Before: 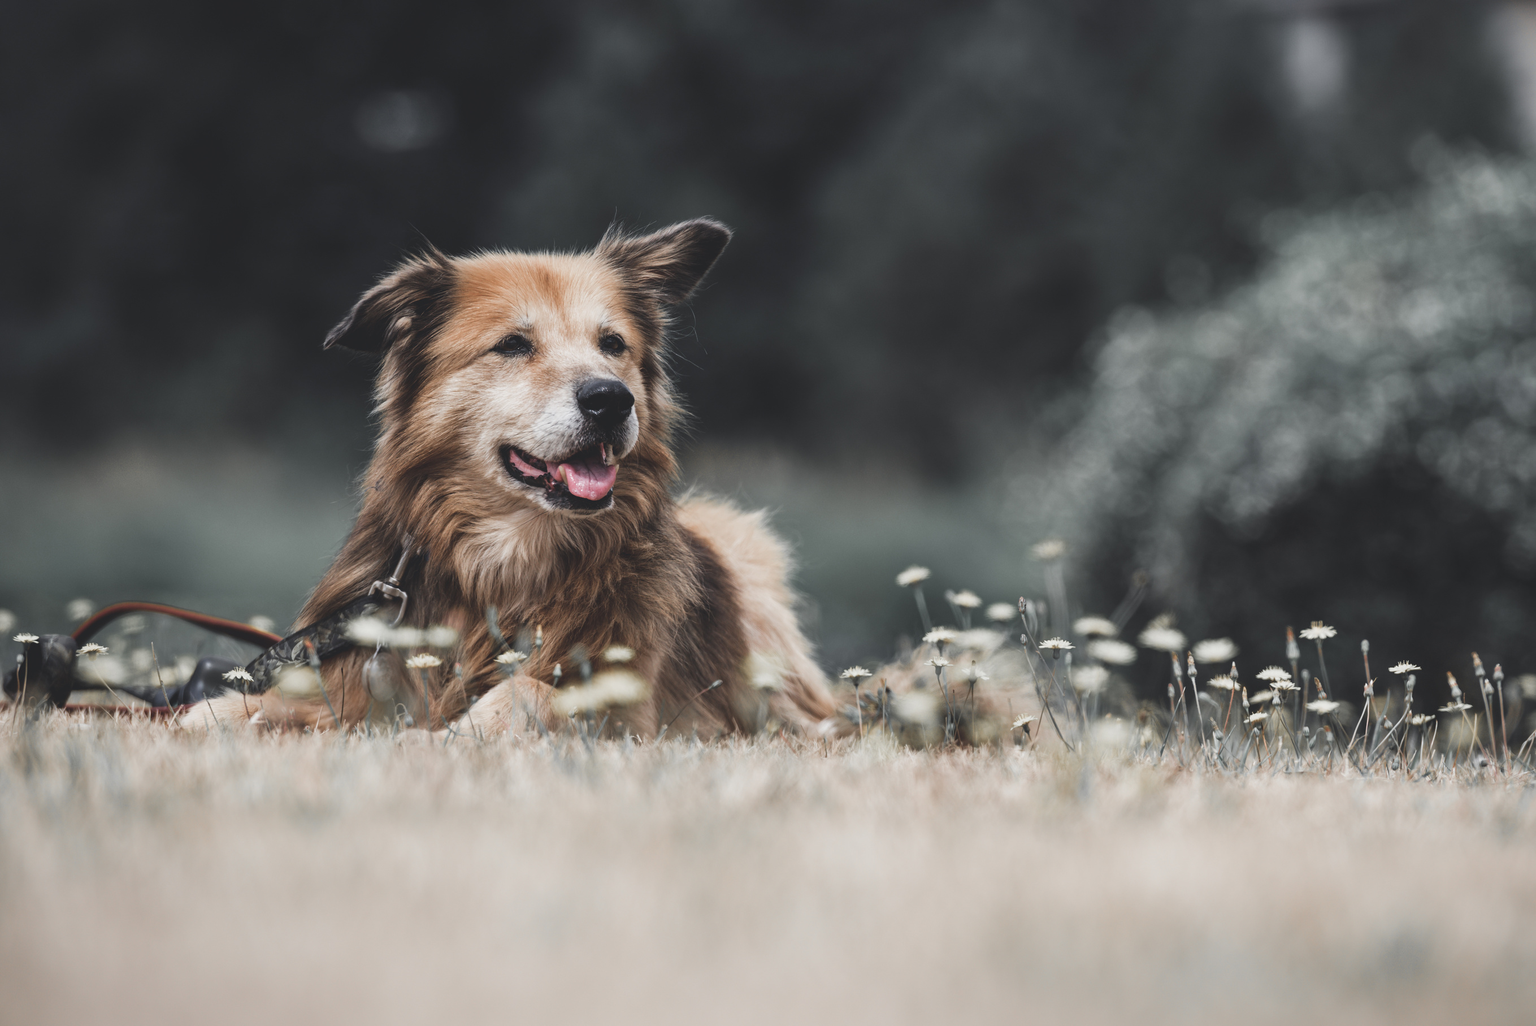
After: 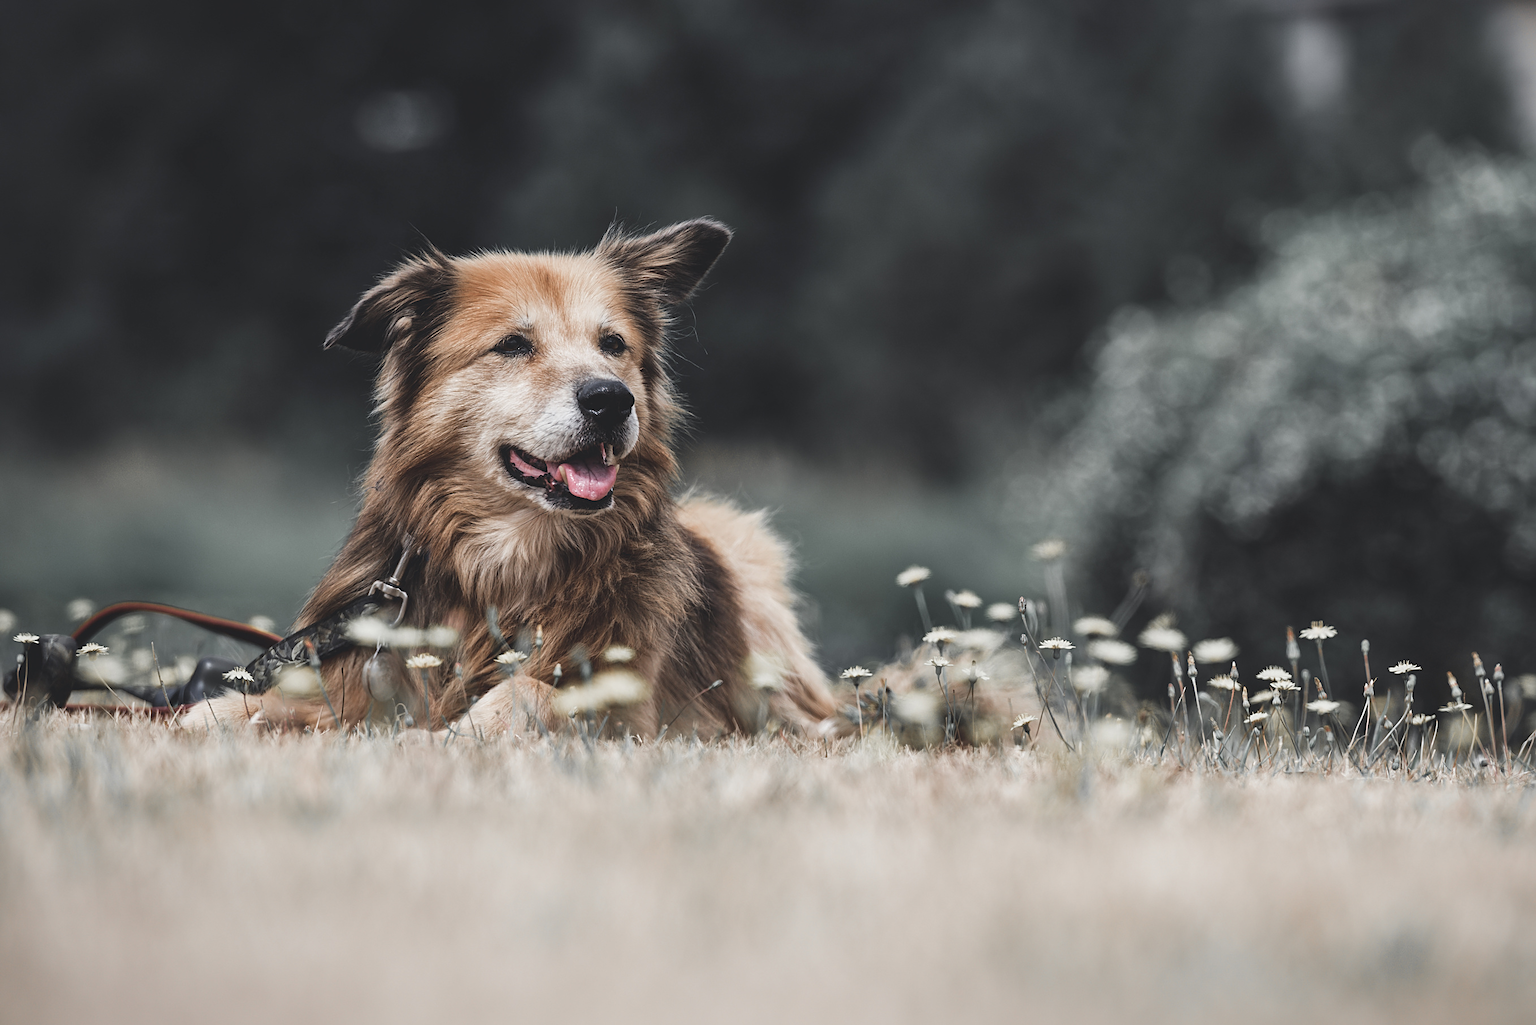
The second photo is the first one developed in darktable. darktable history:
local contrast: mode bilateral grid, contrast 19, coarseness 50, detail 119%, midtone range 0.2
sharpen: on, module defaults
